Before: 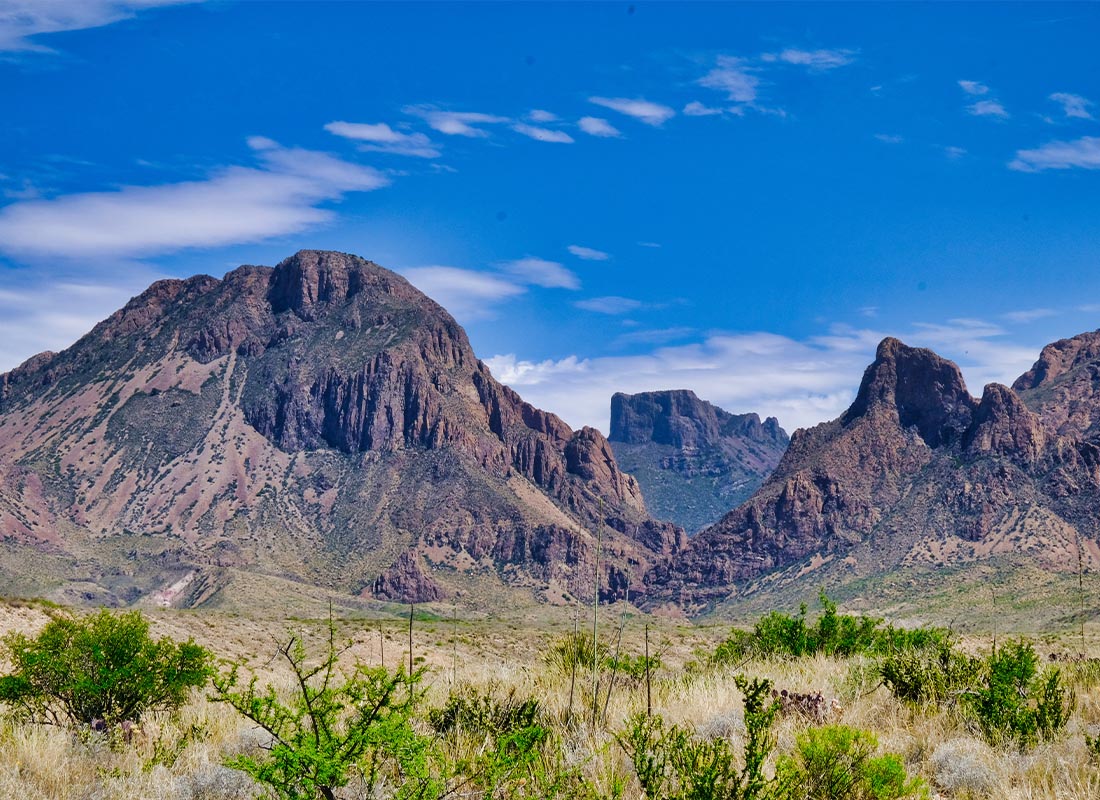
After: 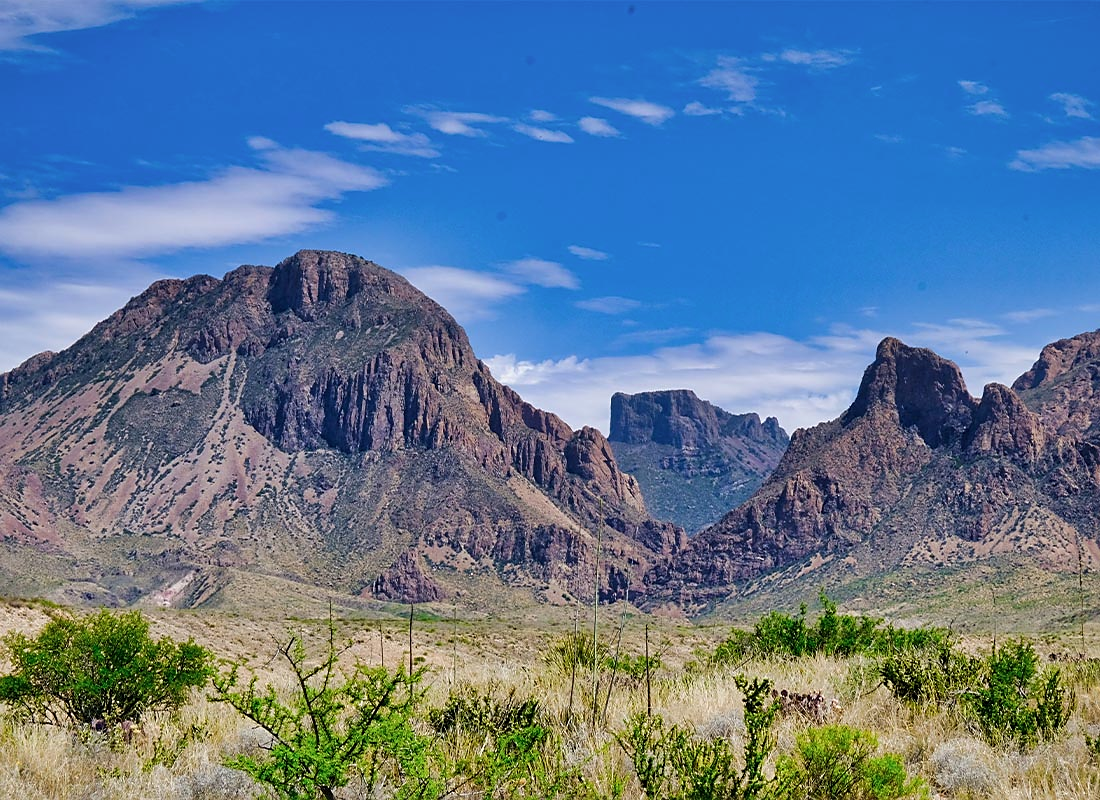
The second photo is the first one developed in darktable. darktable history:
sharpen: radius 1.824, amount 0.394, threshold 1.216
color zones: curves: ch1 [(0.235, 0.558) (0.75, 0.5)]; ch2 [(0.25, 0.462) (0.749, 0.457)], mix -119.85%
